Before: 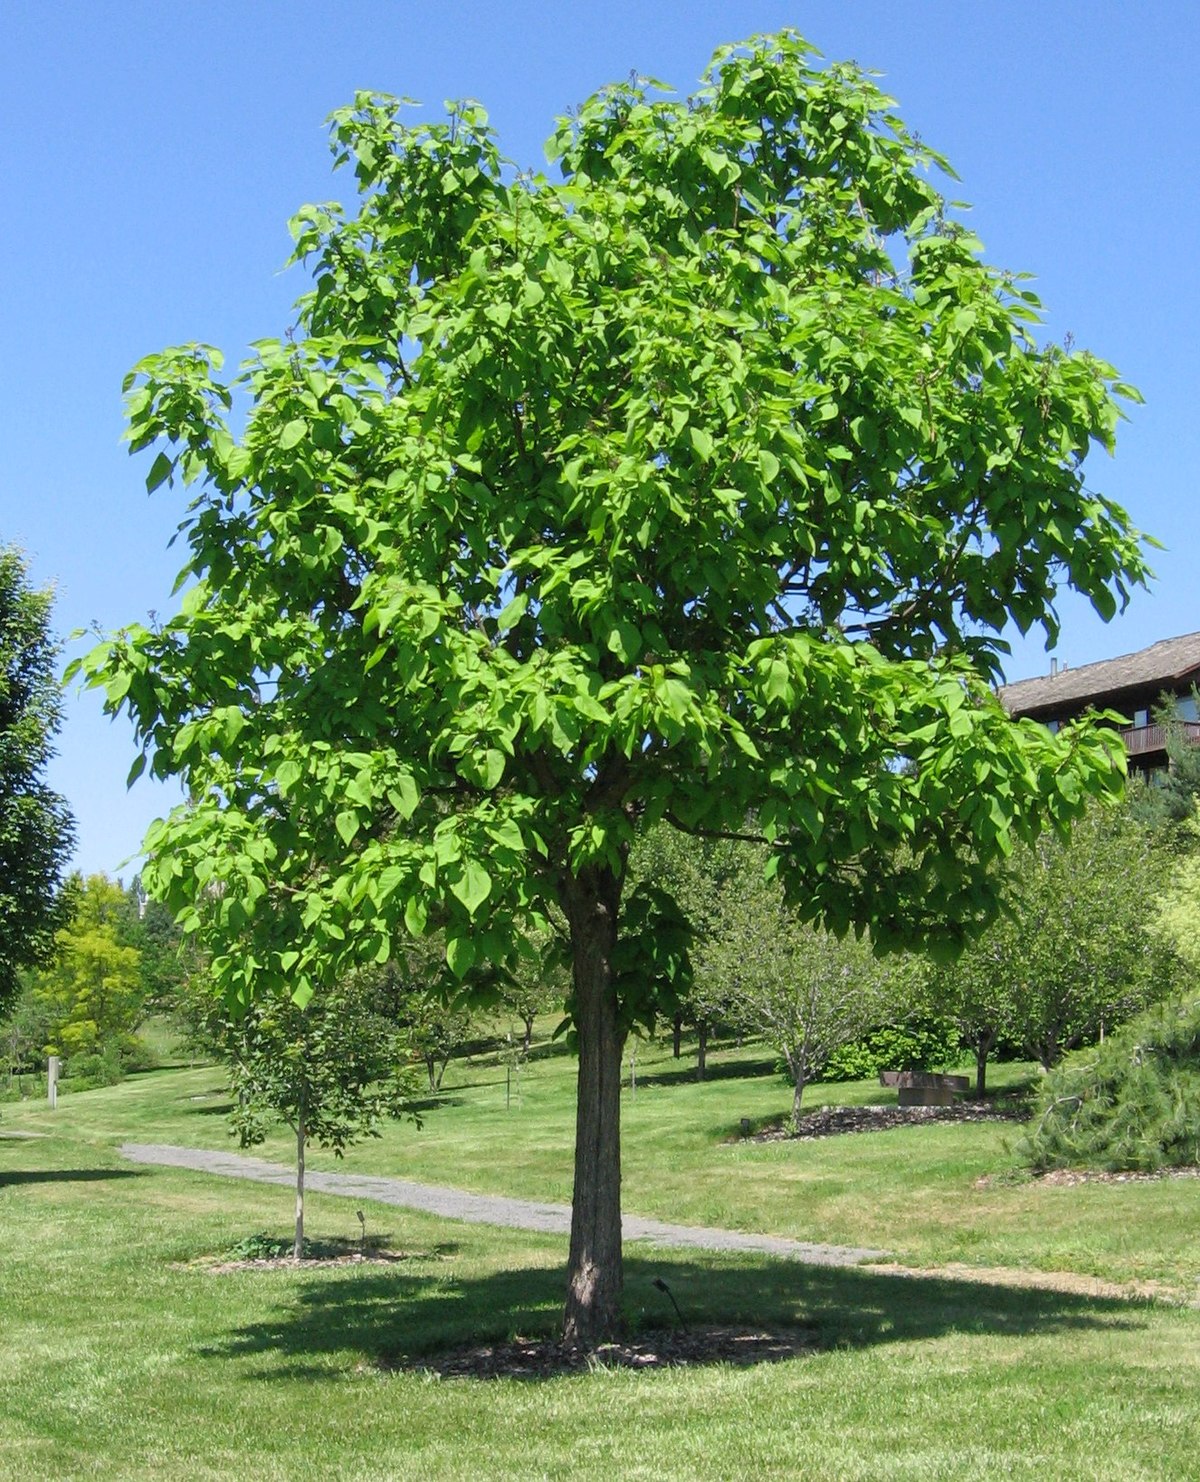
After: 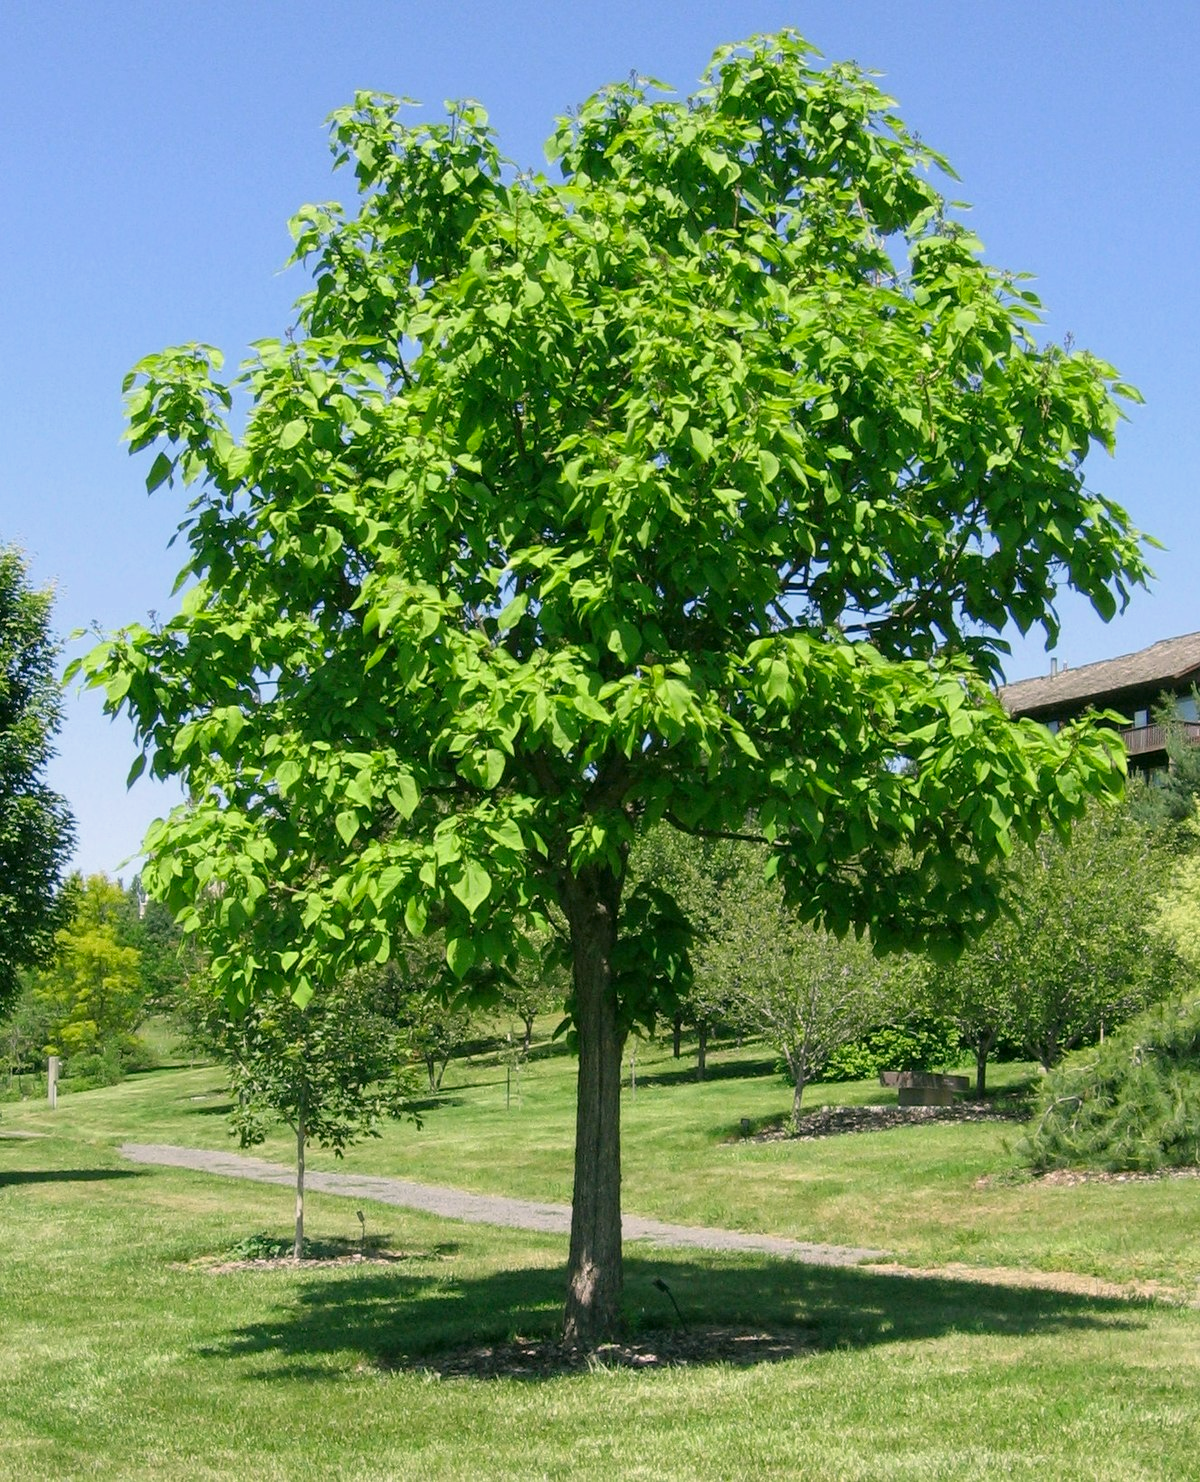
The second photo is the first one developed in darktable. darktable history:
color correction: highlights a* 4.65, highlights b* 4.93, shadows a* -8.09, shadows b* 5.06
